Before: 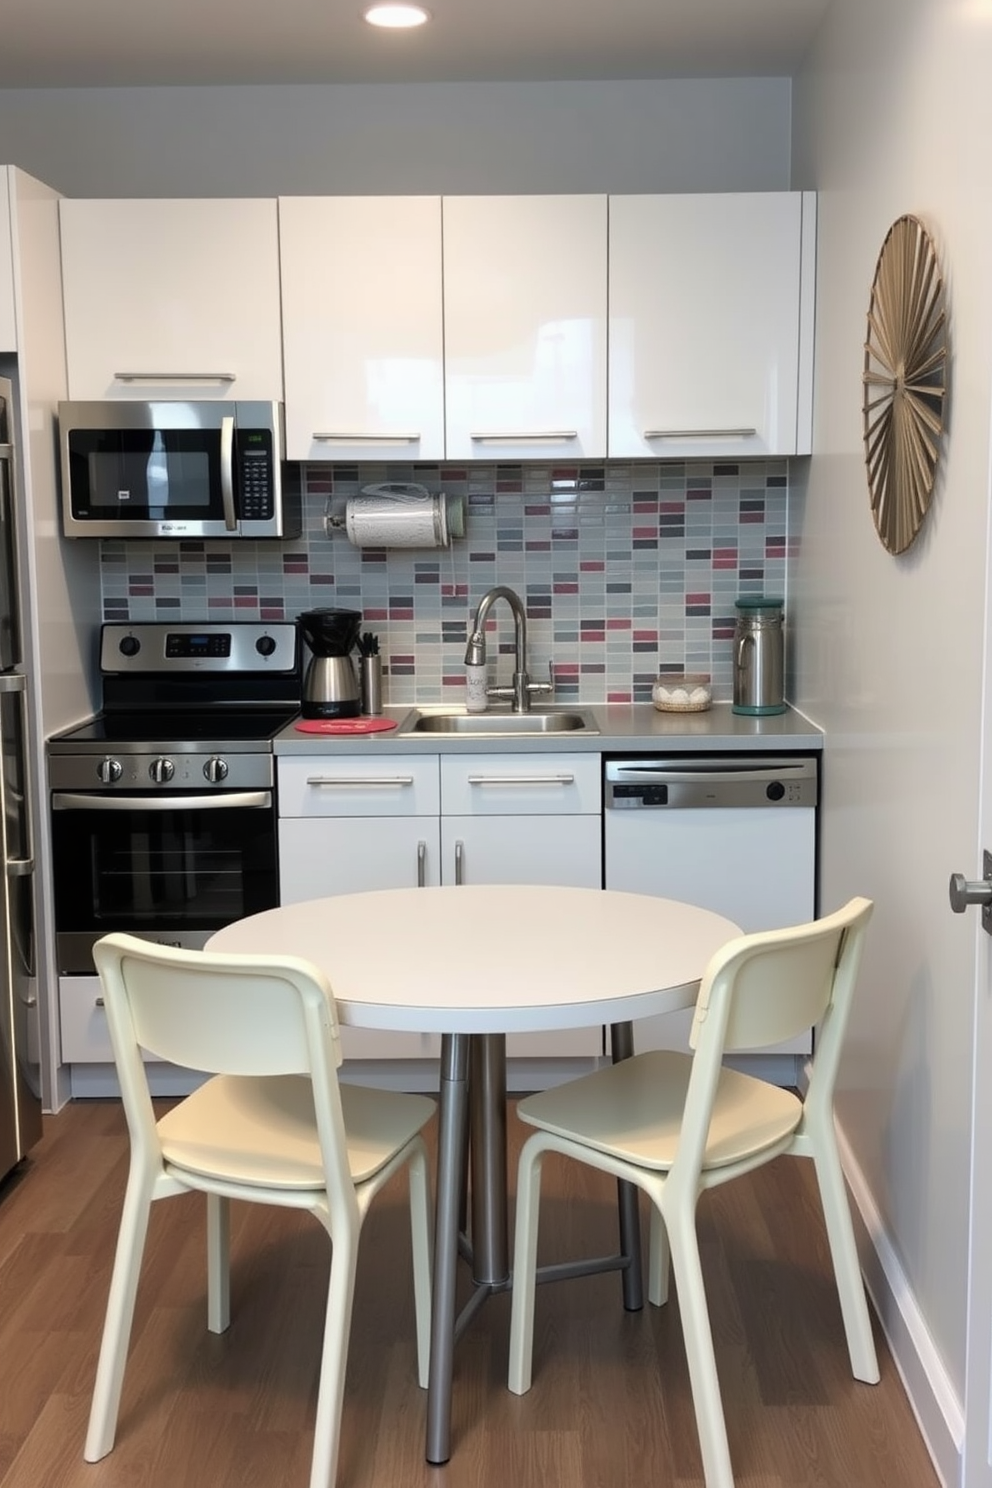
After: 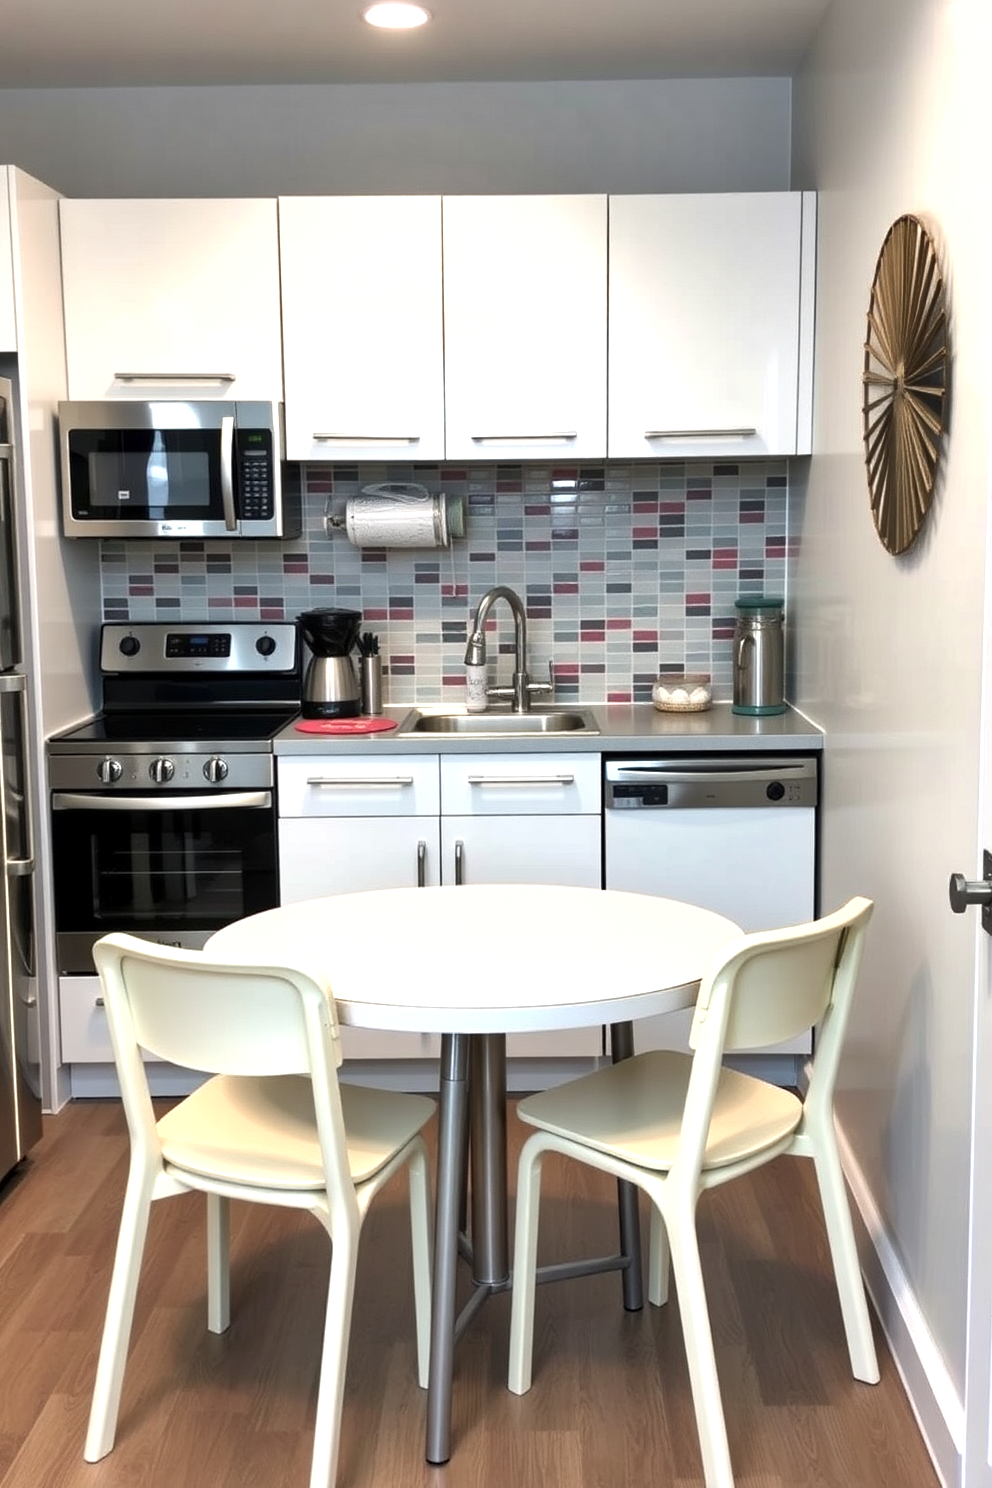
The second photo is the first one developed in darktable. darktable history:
local contrast: highlights 103%, shadows 99%, detail 119%, midtone range 0.2
exposure: exposure 0.601 EV, compensate exposure bias true, compensate highlight preservation false
shadows and highlights: shadows 22.77, highlights -48.91, soften with gaussian
